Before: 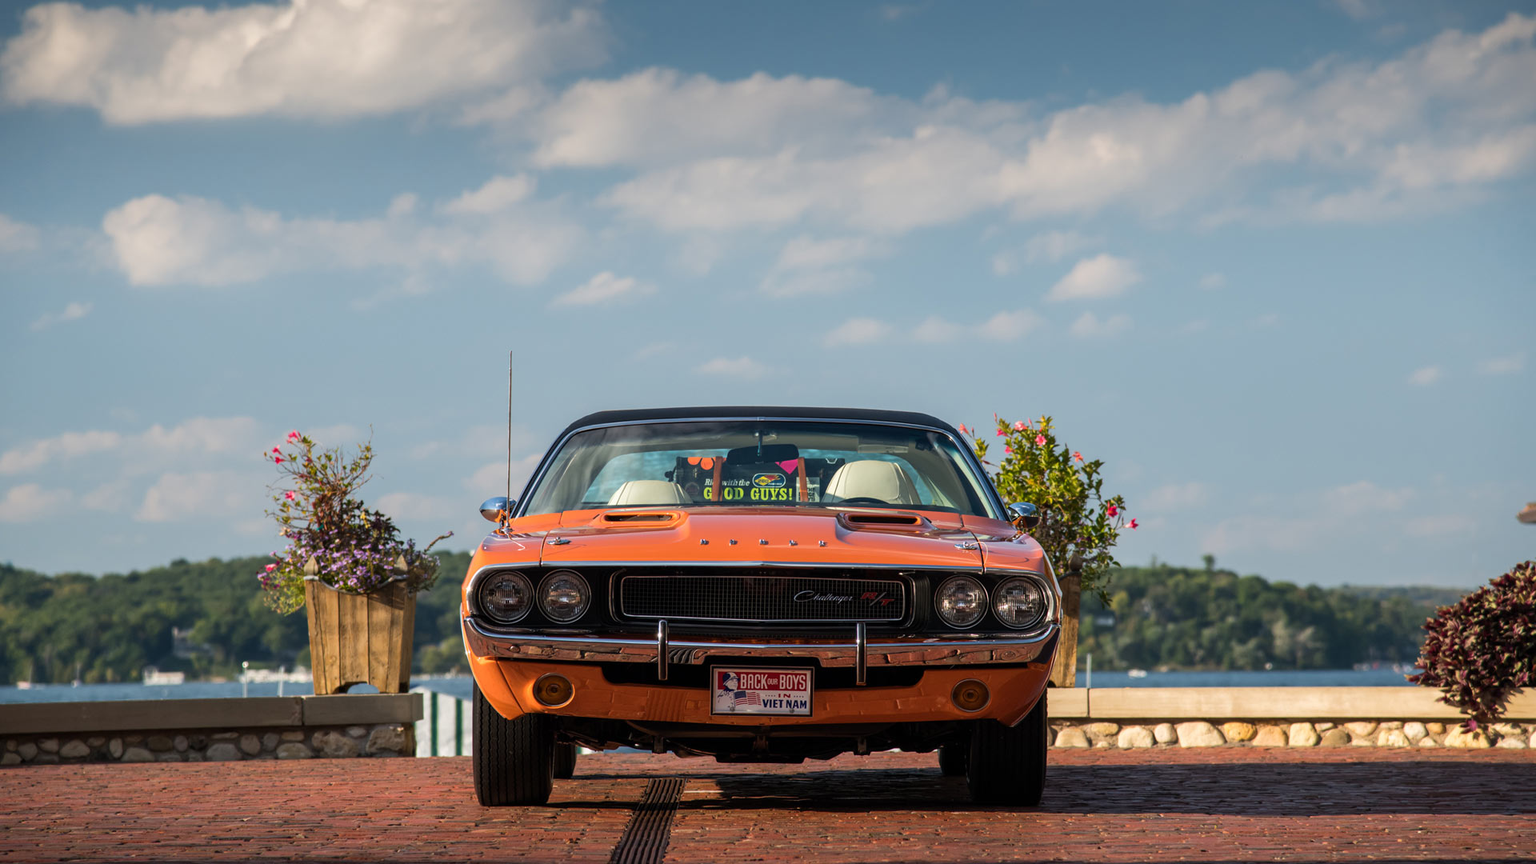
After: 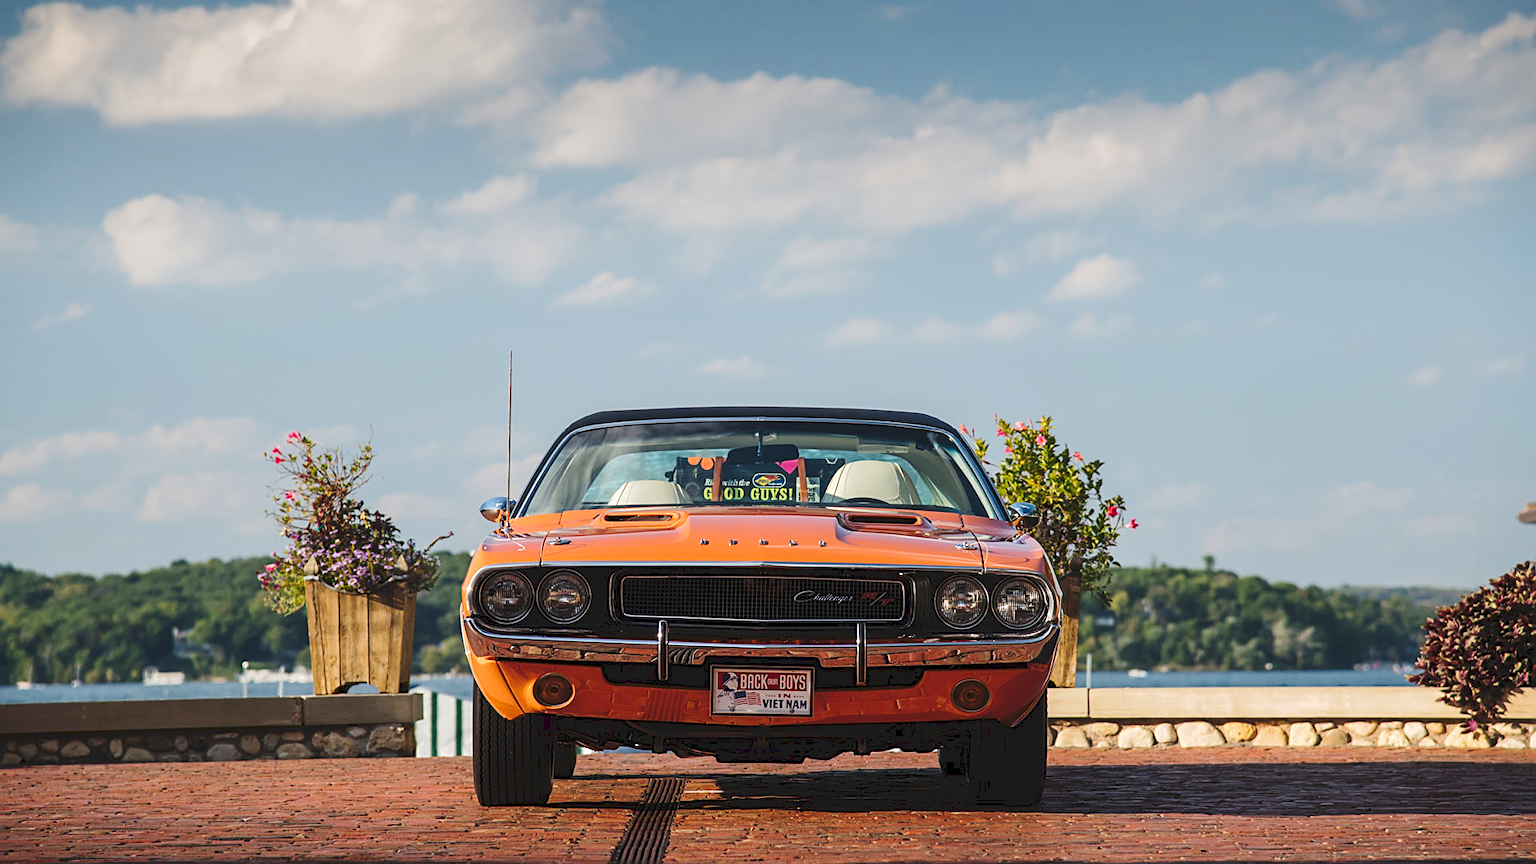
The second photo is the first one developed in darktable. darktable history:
tone curve: curves: ch0 [(0, 0) (0.003, 0.09) (0.011, 0.095) (0.025, 0.097) (0.044, 0.108) (0.069, 0.117) (0.1, 0.129) (0.136, 0.151) (0.177, 0.185) (0.224, 0.229) (0.277, 0.299) (0.335, 0.379) (0.399, 0.469) (0.468, 0.55) (0.543, 0.629) (0.623, 0.702) (0.709, 0.775) (0.801, 0.85) (0.898, 0.91) (1, 1)], preserve colors none
sharpen: on, module defaults
